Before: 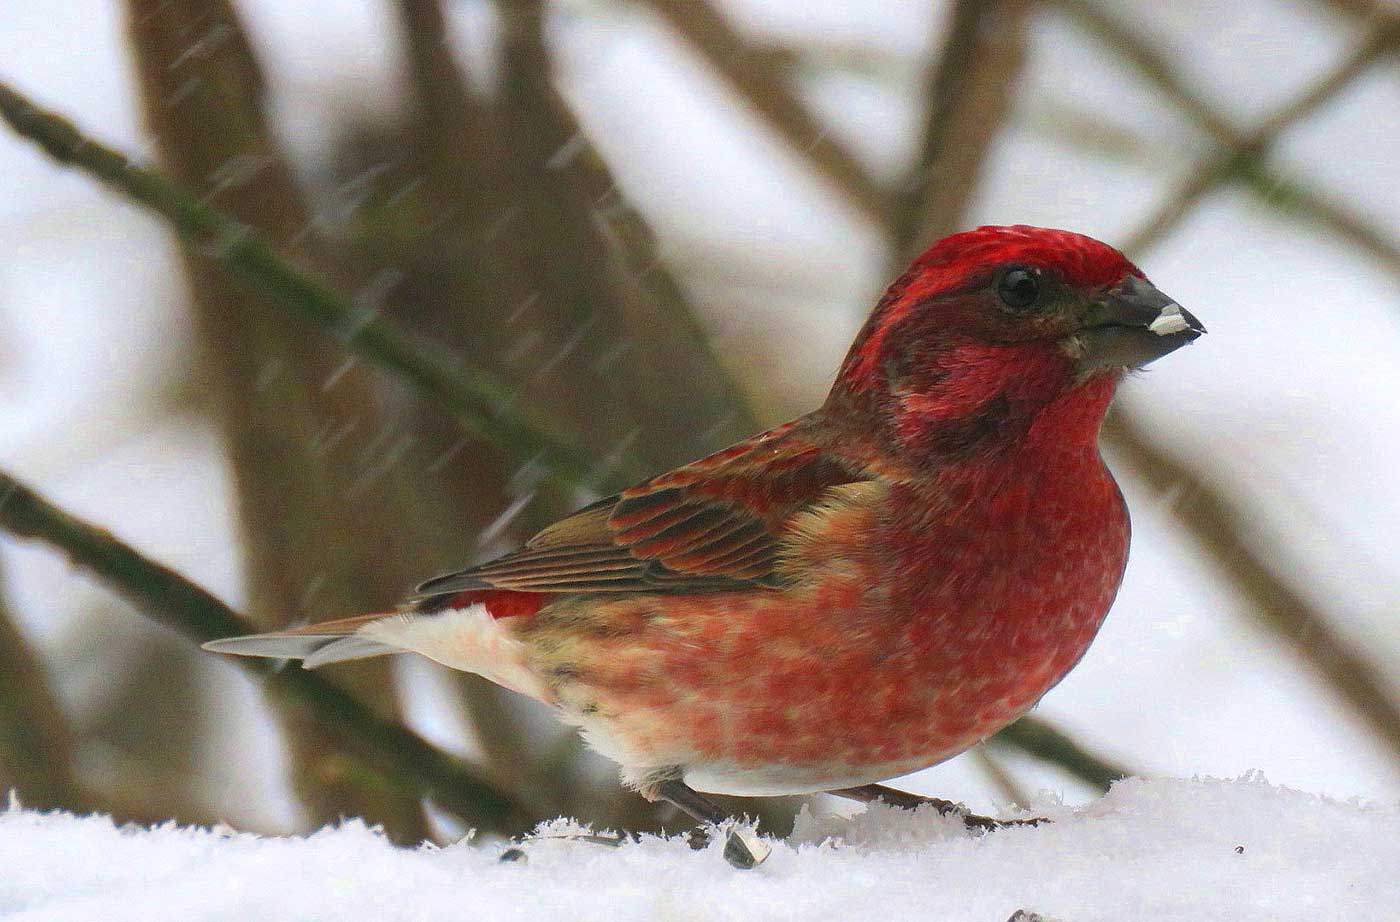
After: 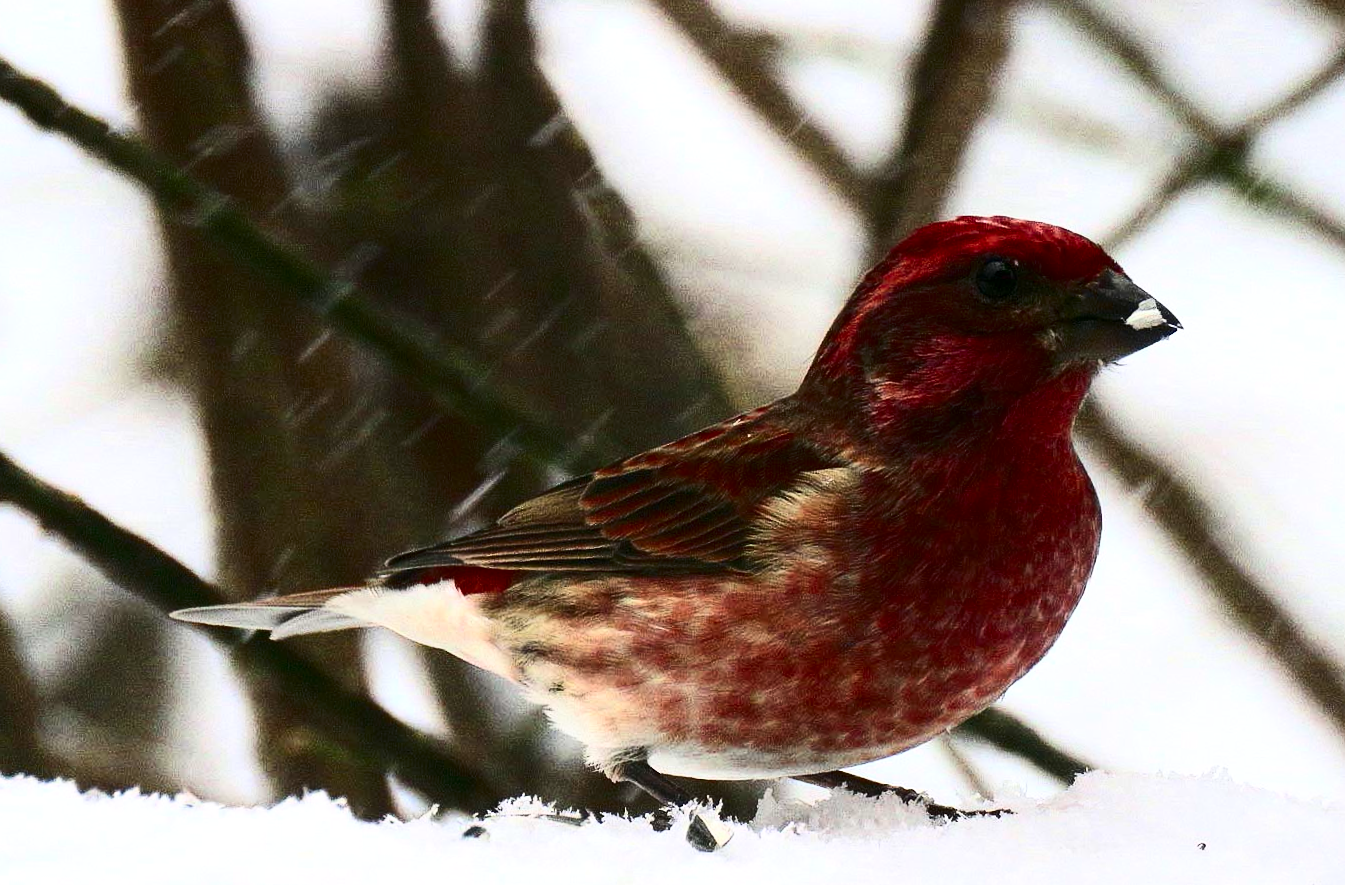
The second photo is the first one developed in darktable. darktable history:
contrast brightness saturation: contrast 0.492, saturation -0.102
local contrast: highlights 101%, shadows 97%, detail 120%, midtone range 0.2
crop and rotate: angle -1.55°
